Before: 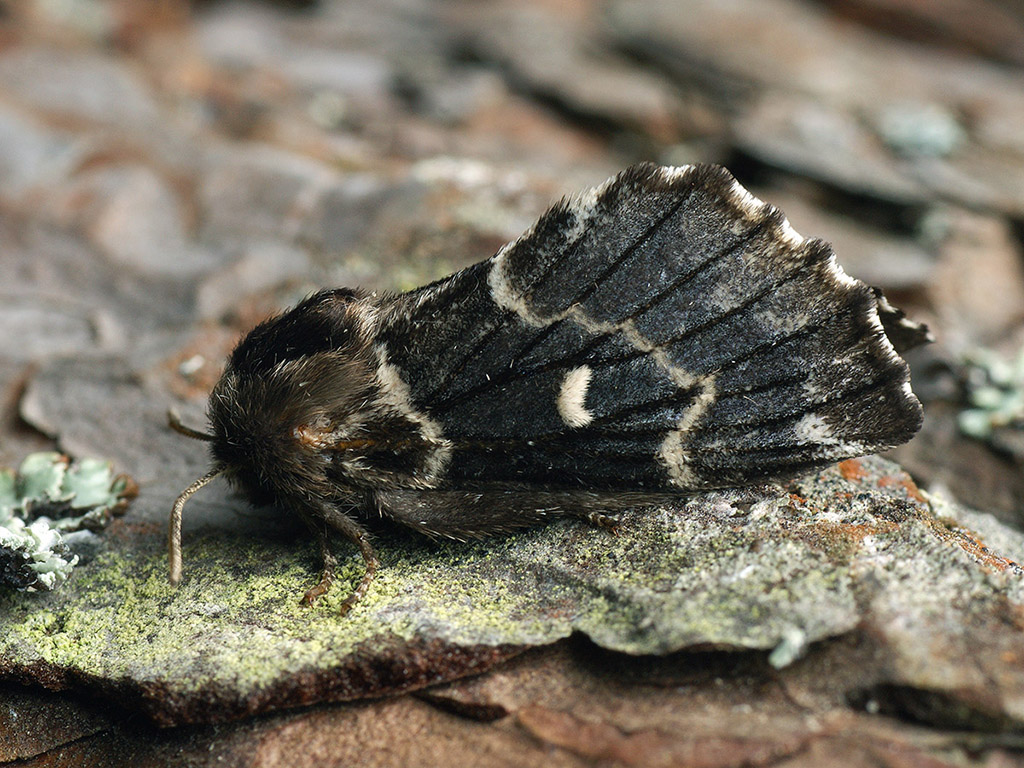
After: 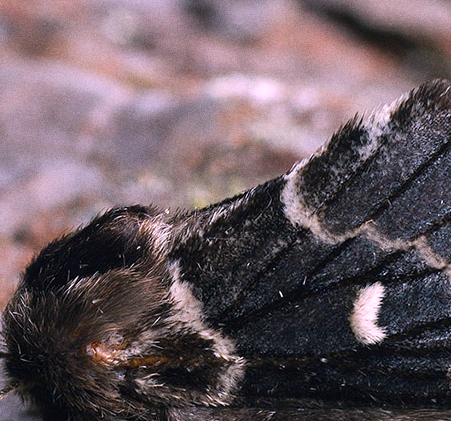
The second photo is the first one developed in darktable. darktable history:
grain: on, module defaults
crop: left 20.248%, top 10.86%, right 35.675%, bottom 34.321%
color calibration: illuminant custom, x 0.368, y 0.373, temperature 4330.32 K
white balance: red 1.188, blue 1.11
